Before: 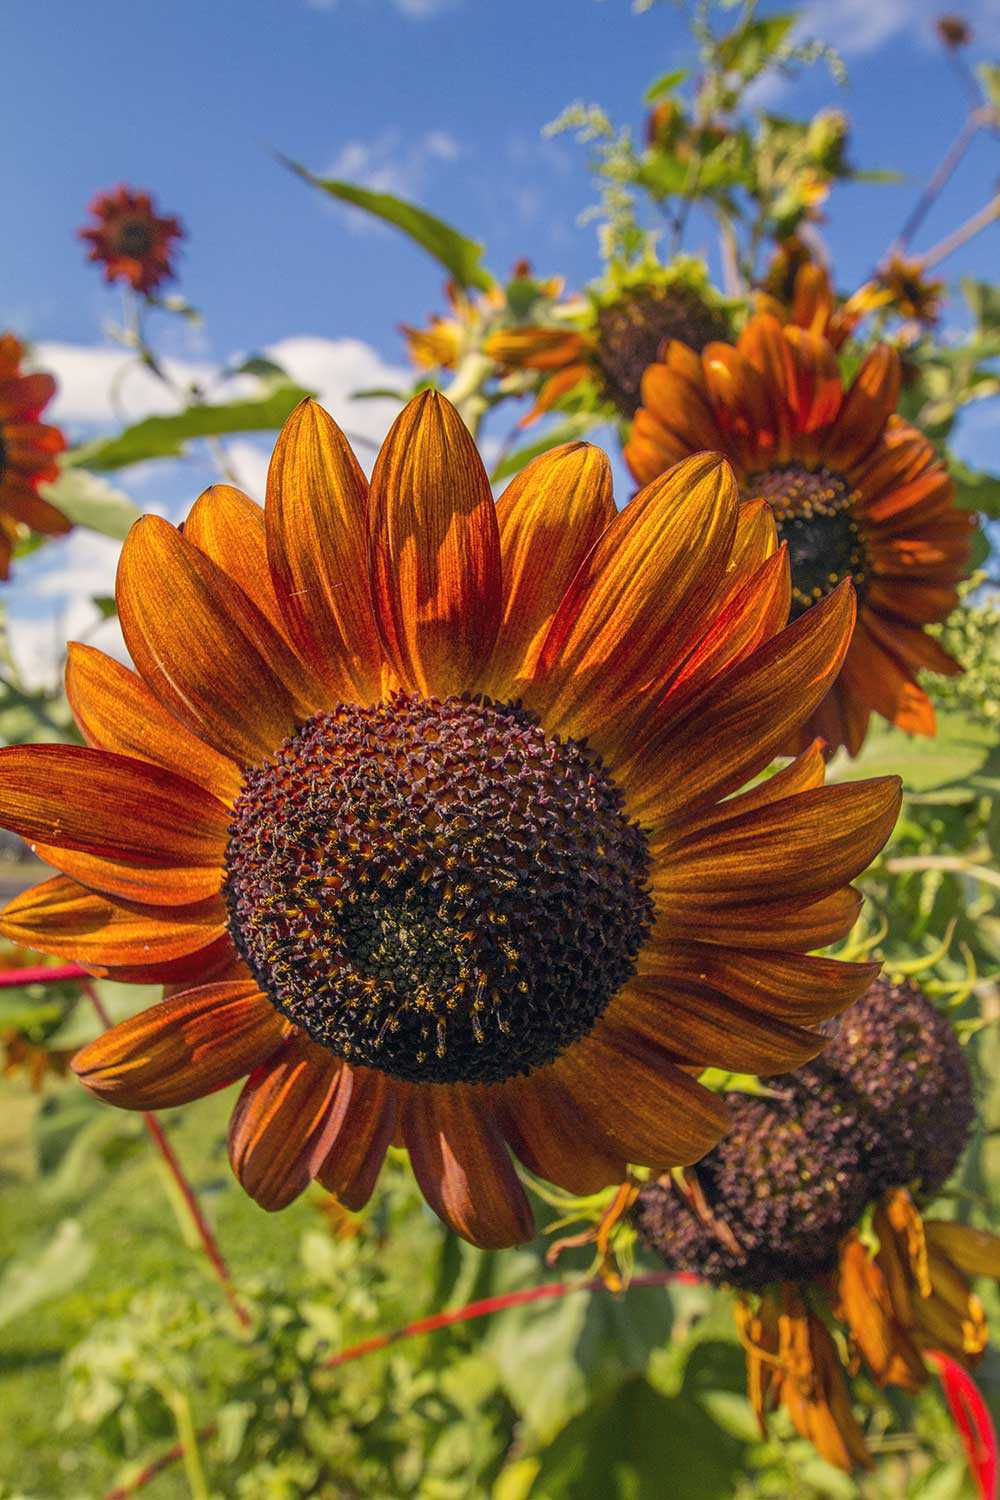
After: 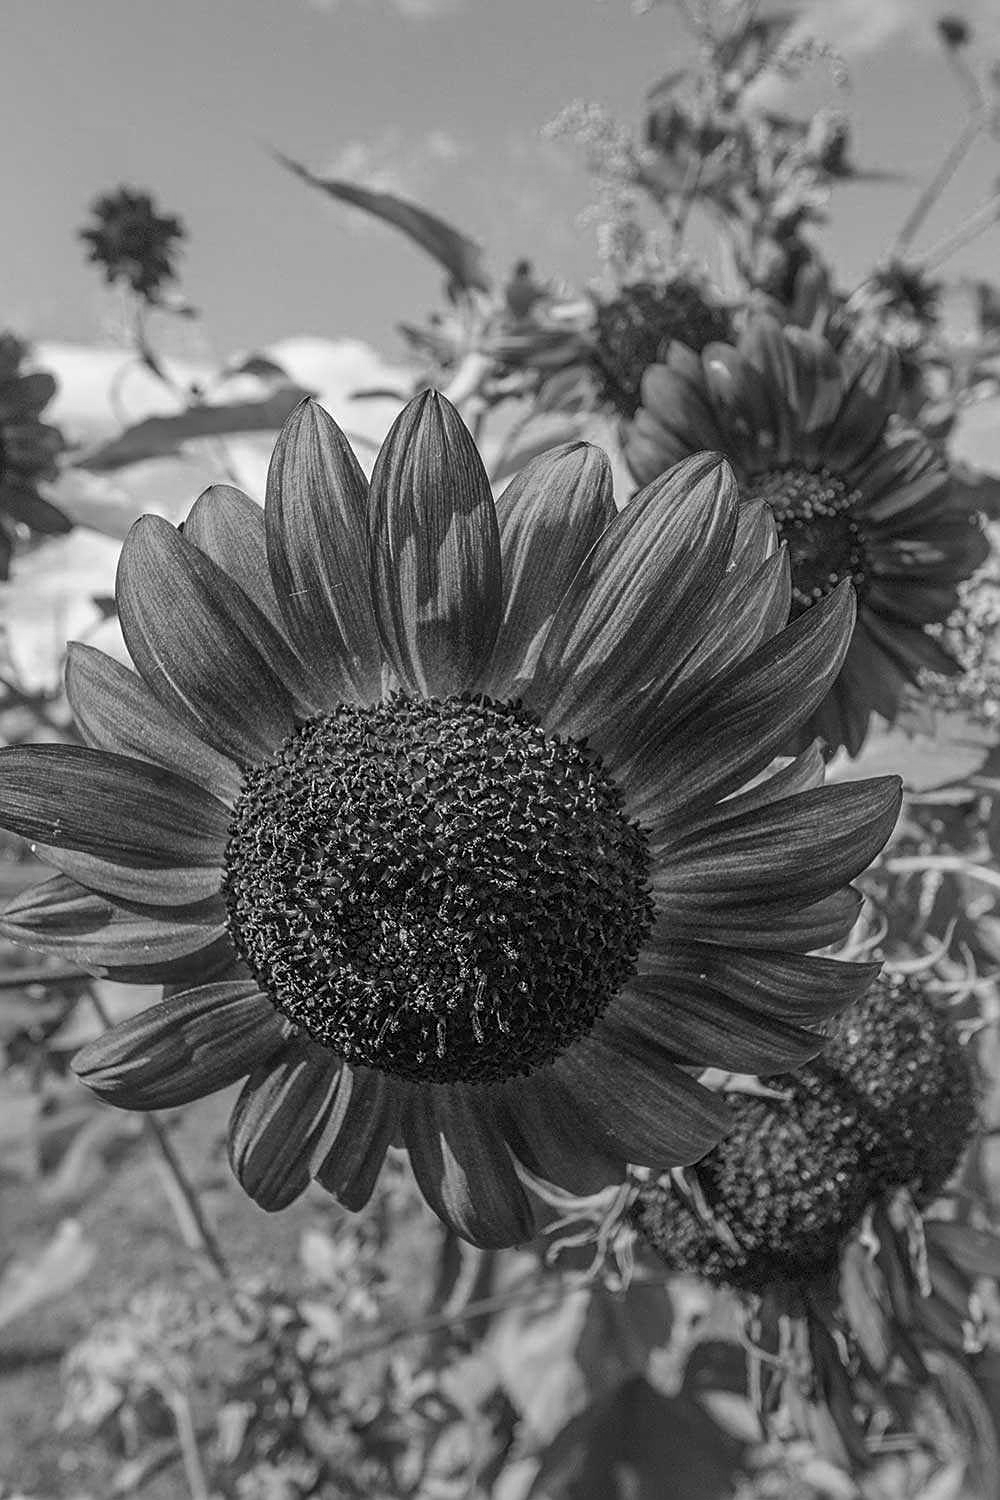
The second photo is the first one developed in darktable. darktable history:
sharpen: on, module defaults
color calibration: output gray [0.28, 0.41, 0.31, 0], illuminant as shot in camera, x 0.379, y 0.396, temperature 4131.32 K
